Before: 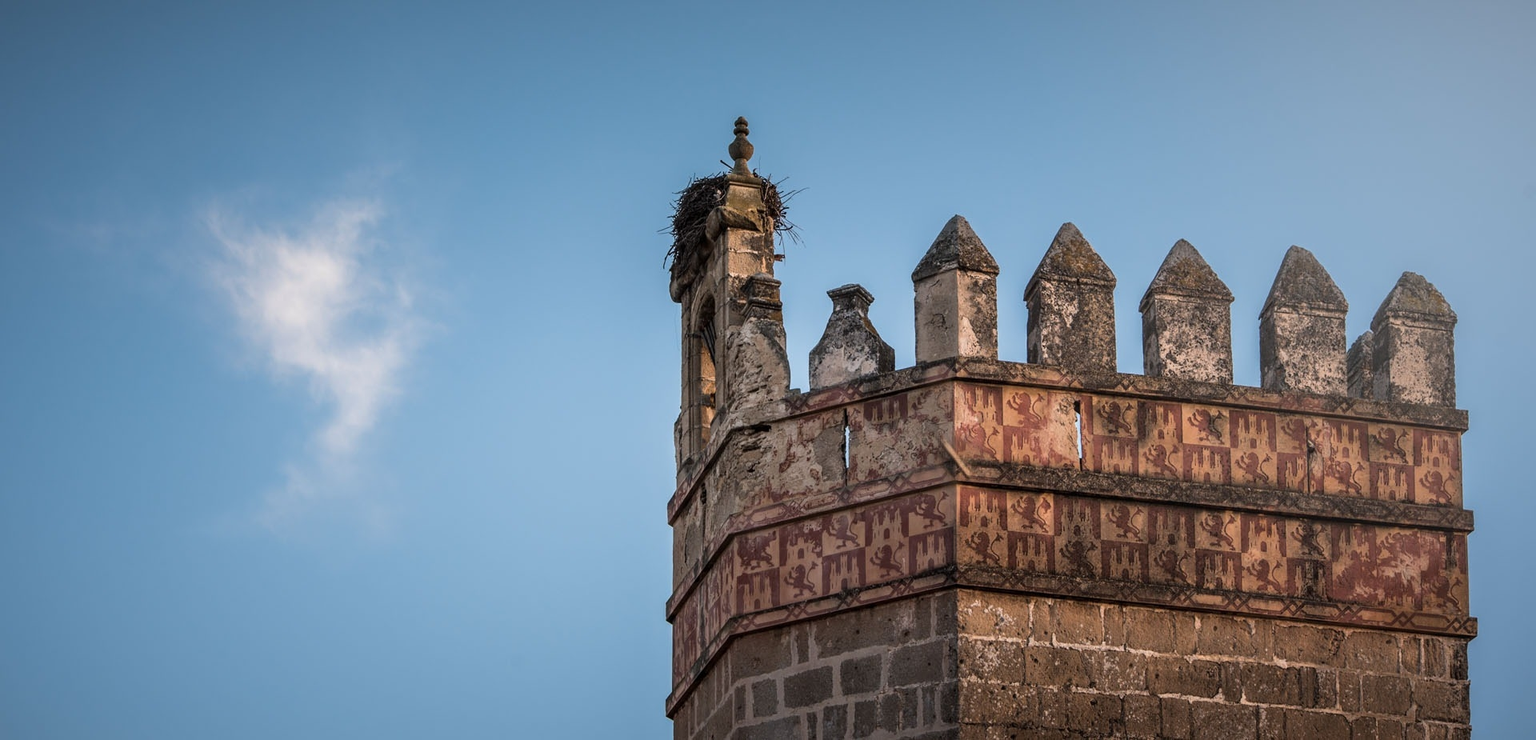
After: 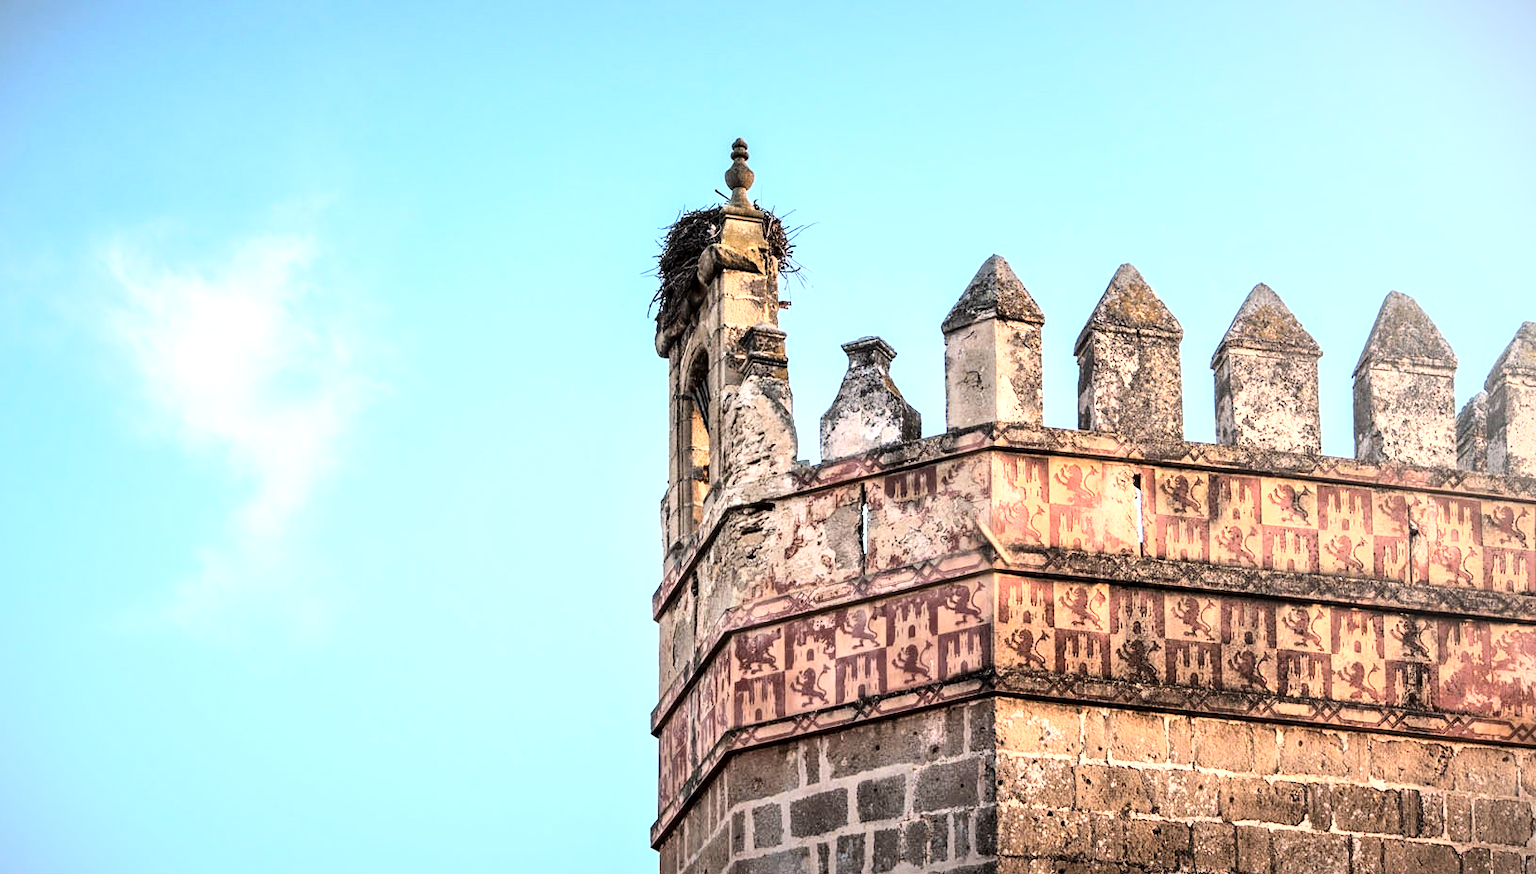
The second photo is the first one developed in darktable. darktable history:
base curve: curves: ch0 [(0, 0.003) (0.001, 0.002) (0.006, 0.004) (0.02, 0.022) (0.048, 0.086) (0.094, 0.234) (0.162, 0.431) (0.258, 0.629) (0.385, 0.8) (0.548, 0.918) (0.751, 0.988) (1, 1)]
exposure: black level correction 0, exposure 0.695 EV, compensate highlight preservation false
vignetting: fall-off start 97.15%, width/height ratio 1.179, dithering 8-bit output
local contrast: mode bilateral grid, contrast 20, coarseness 50, detail 150%, midtone range 0.2
crop: left 7.577%, right 7.848%
